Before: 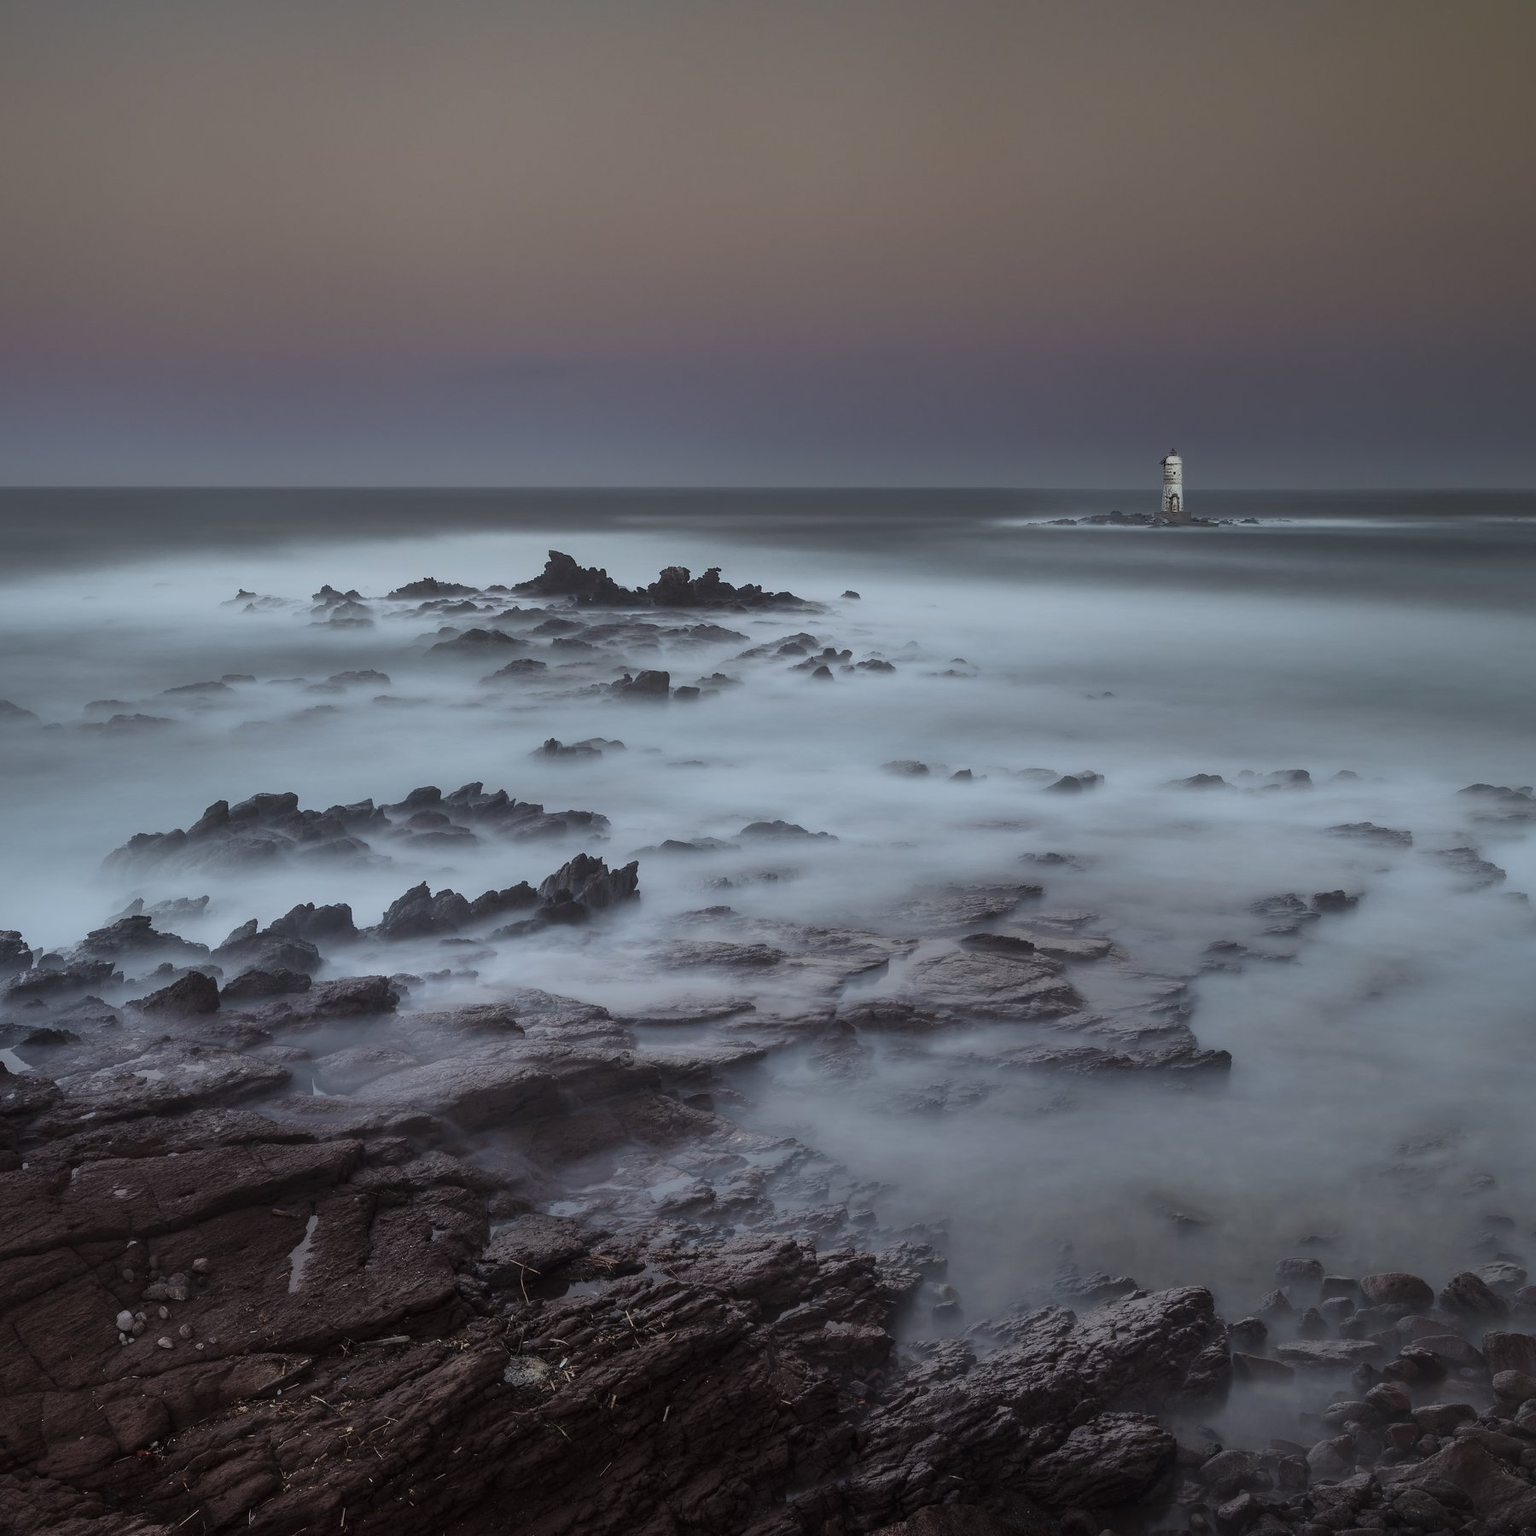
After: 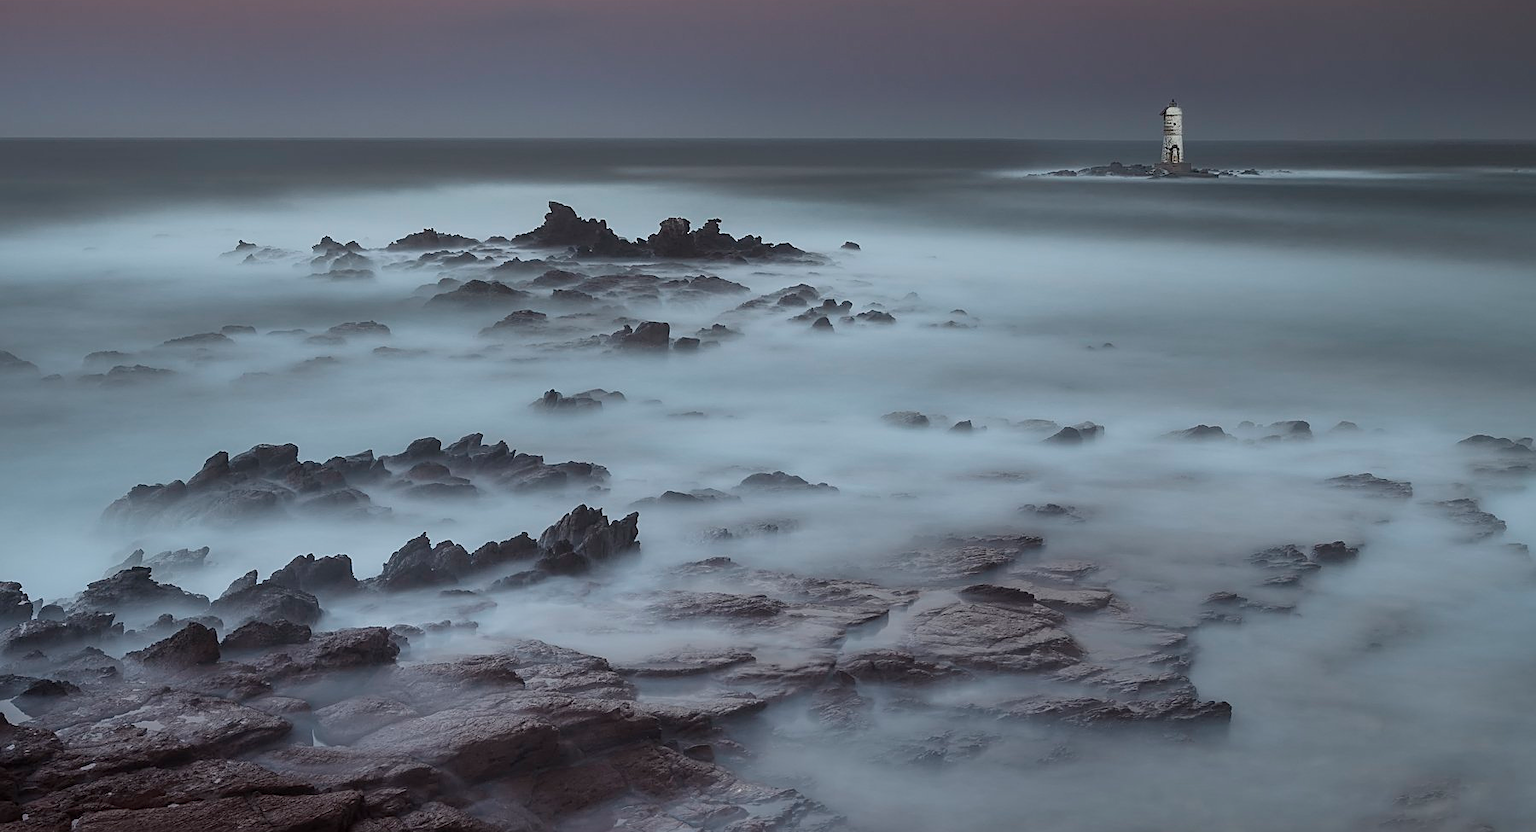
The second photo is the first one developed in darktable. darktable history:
crop and rotate: top 22.747%, bottom 23.023%
sharpen: on, module defaults
